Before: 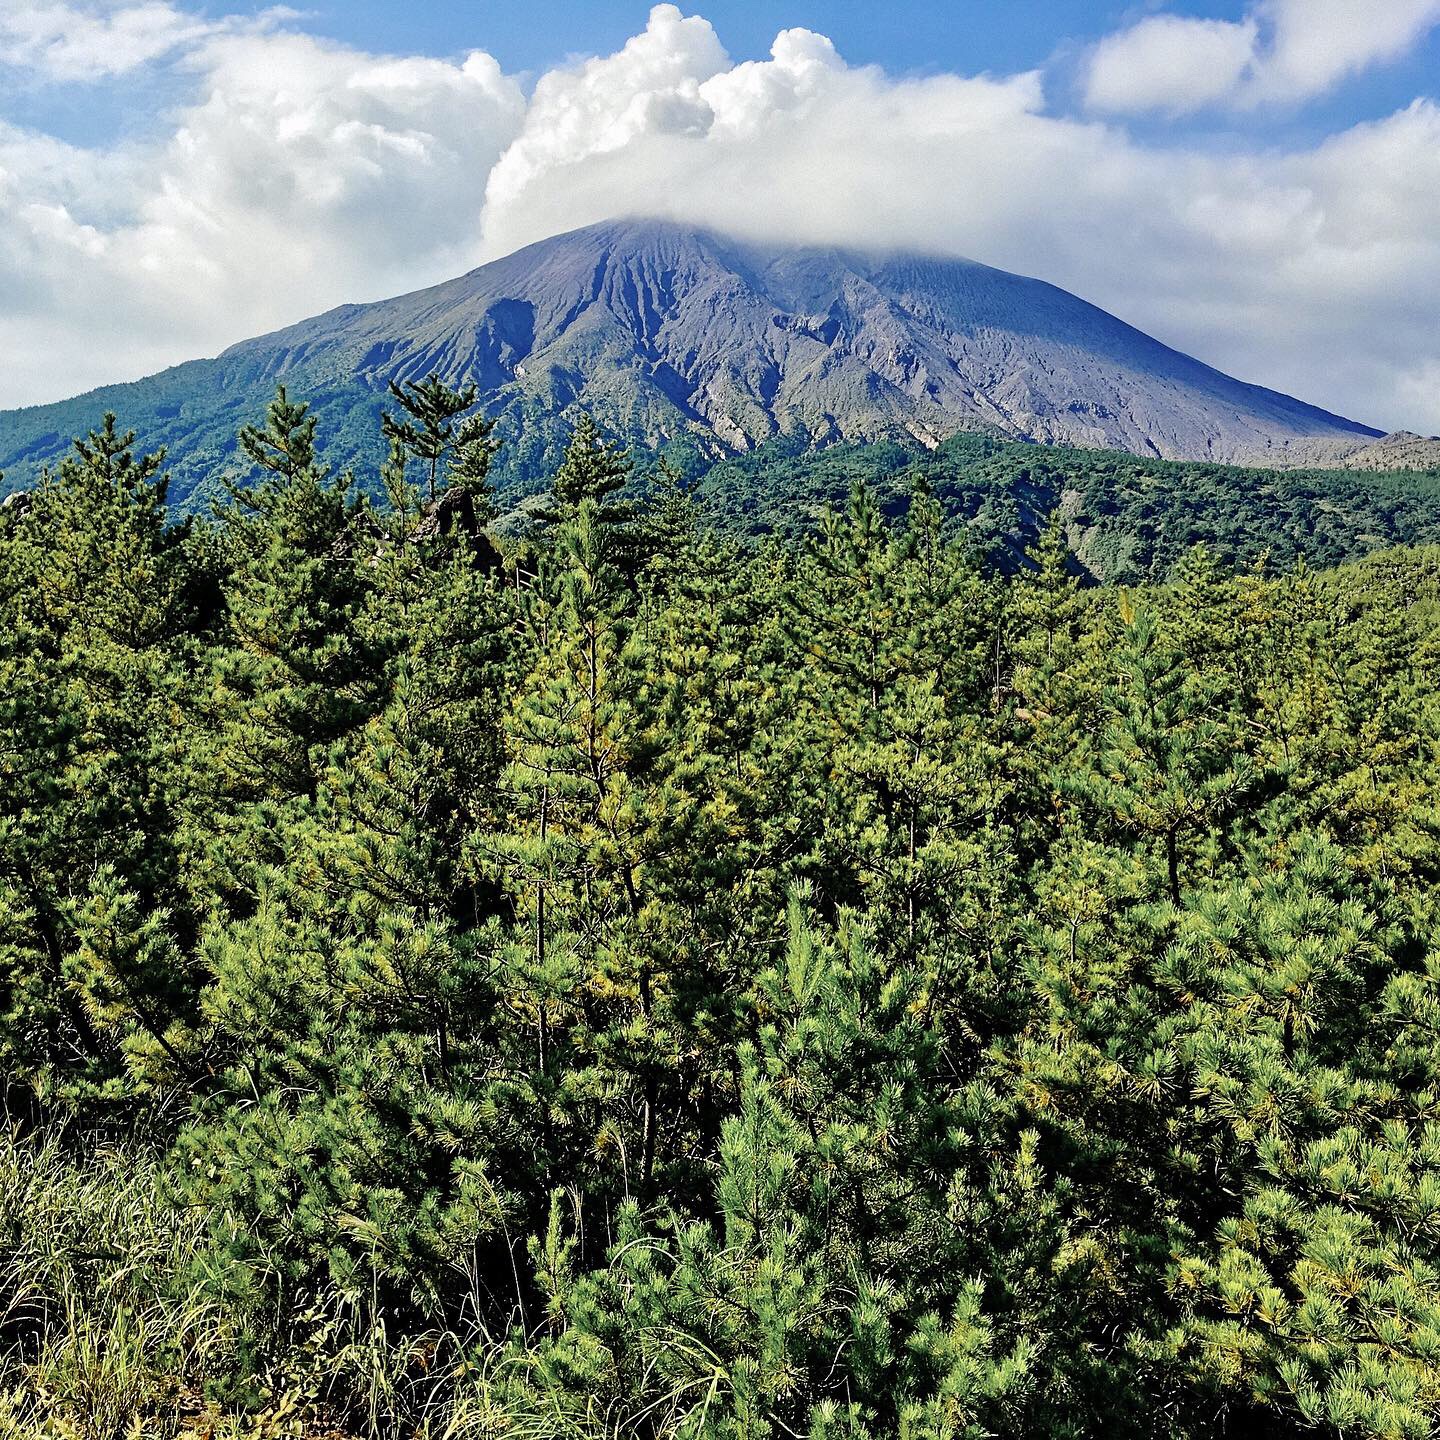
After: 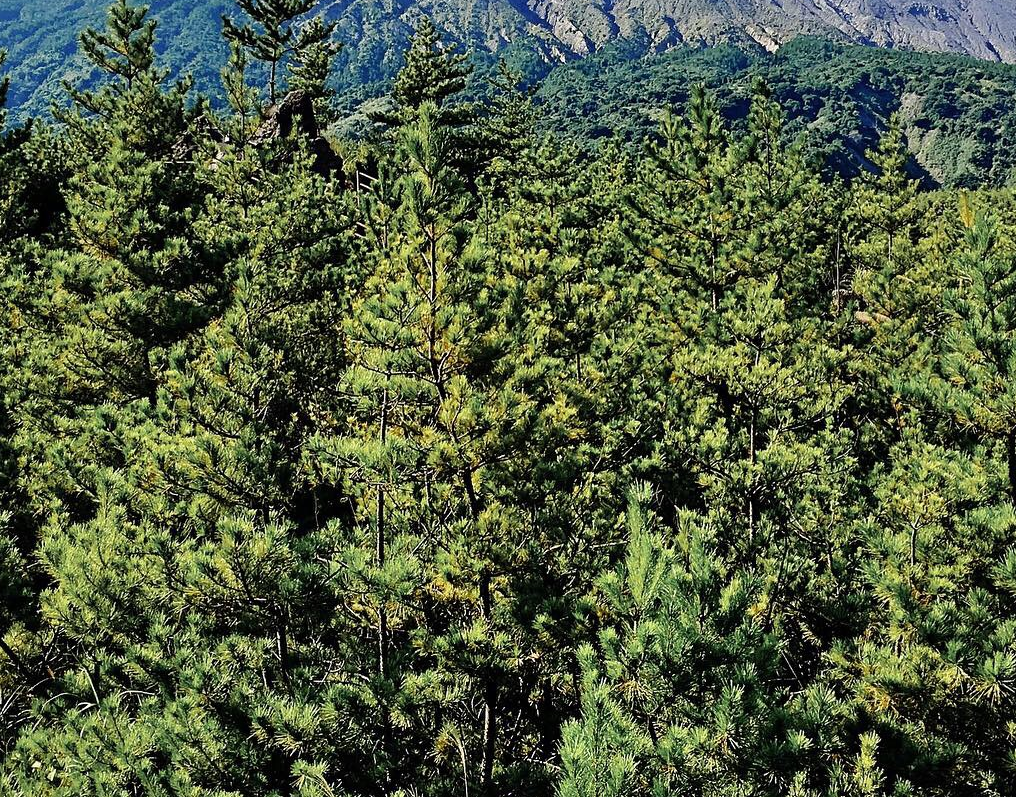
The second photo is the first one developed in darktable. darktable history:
crop: left 11.123%, top 27.61%, right 18.3%, bottom 17.034%
color balance rgb: on, module defaults
